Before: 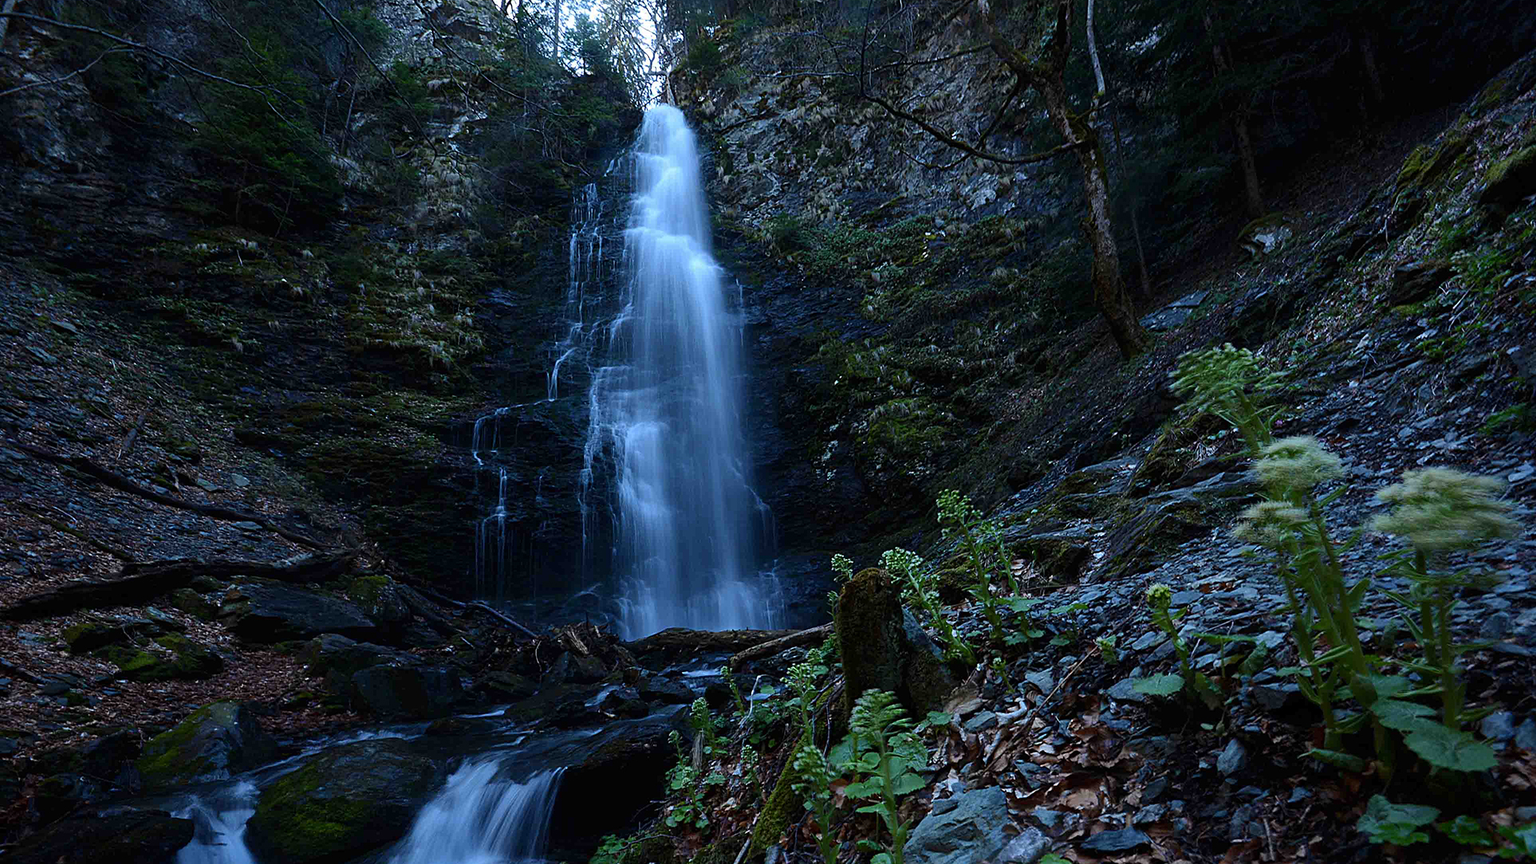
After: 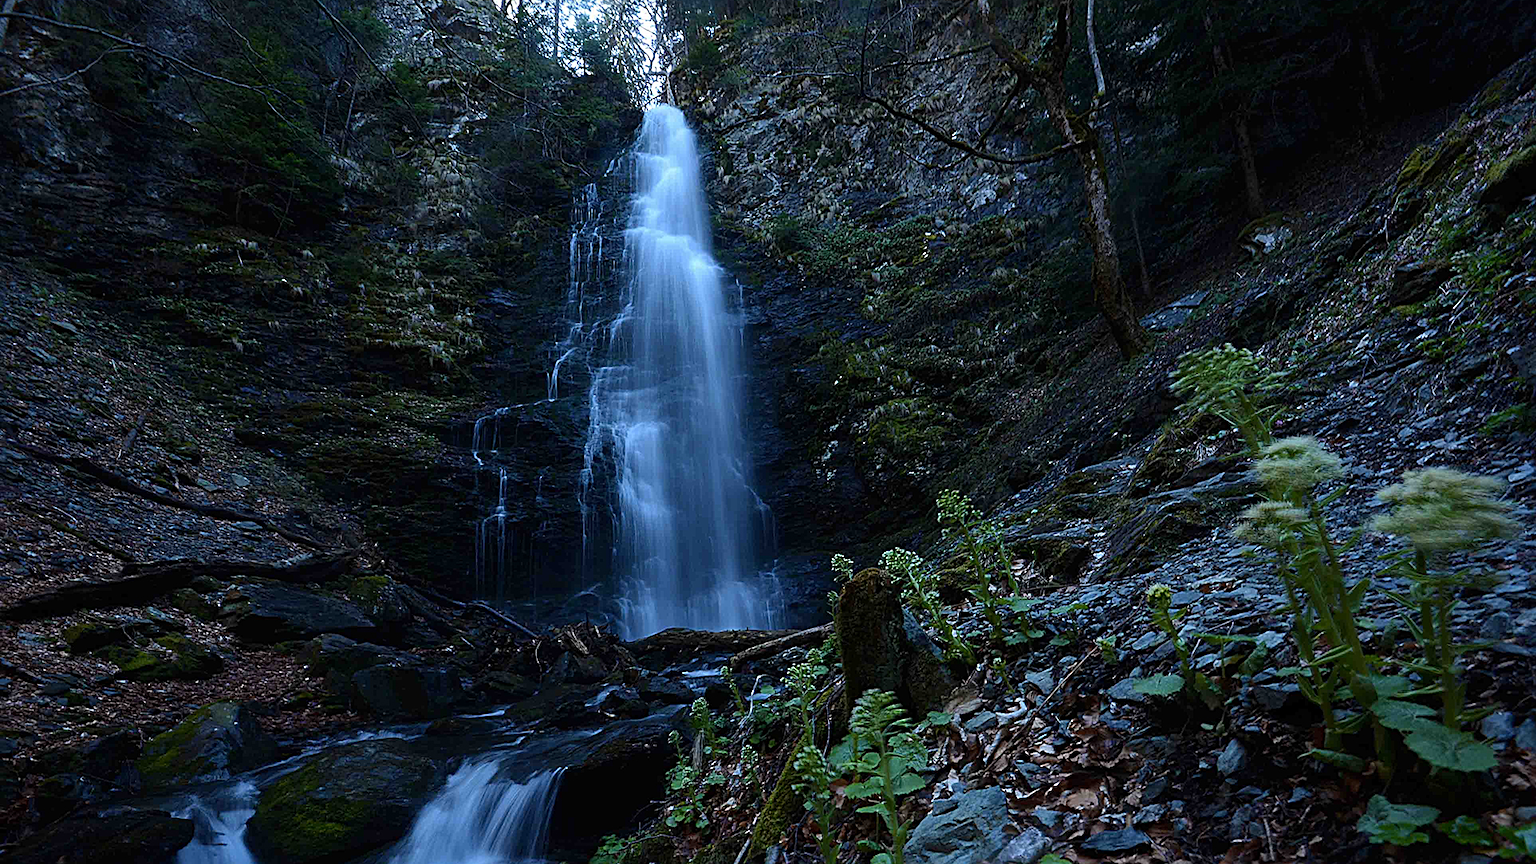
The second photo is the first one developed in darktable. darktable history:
color zones: curves: ch1 [(0, 0.455) (0.063, 0.455) (0.286, 0.495) (0.429, 0.5) (0.571, 0.5) (0.714, 0.5) (0.857, 0.5) (1, 0.455)]; ch2 [(0, 0.532) (0.063, 0.521) (0.233, 0.447) (0.429, 0.489) (0.571, 0.5) (0.714, 0.5) (0.857, 0.5) (1, 0.532)]
sharpen: radius 2.529, amount 0.323
